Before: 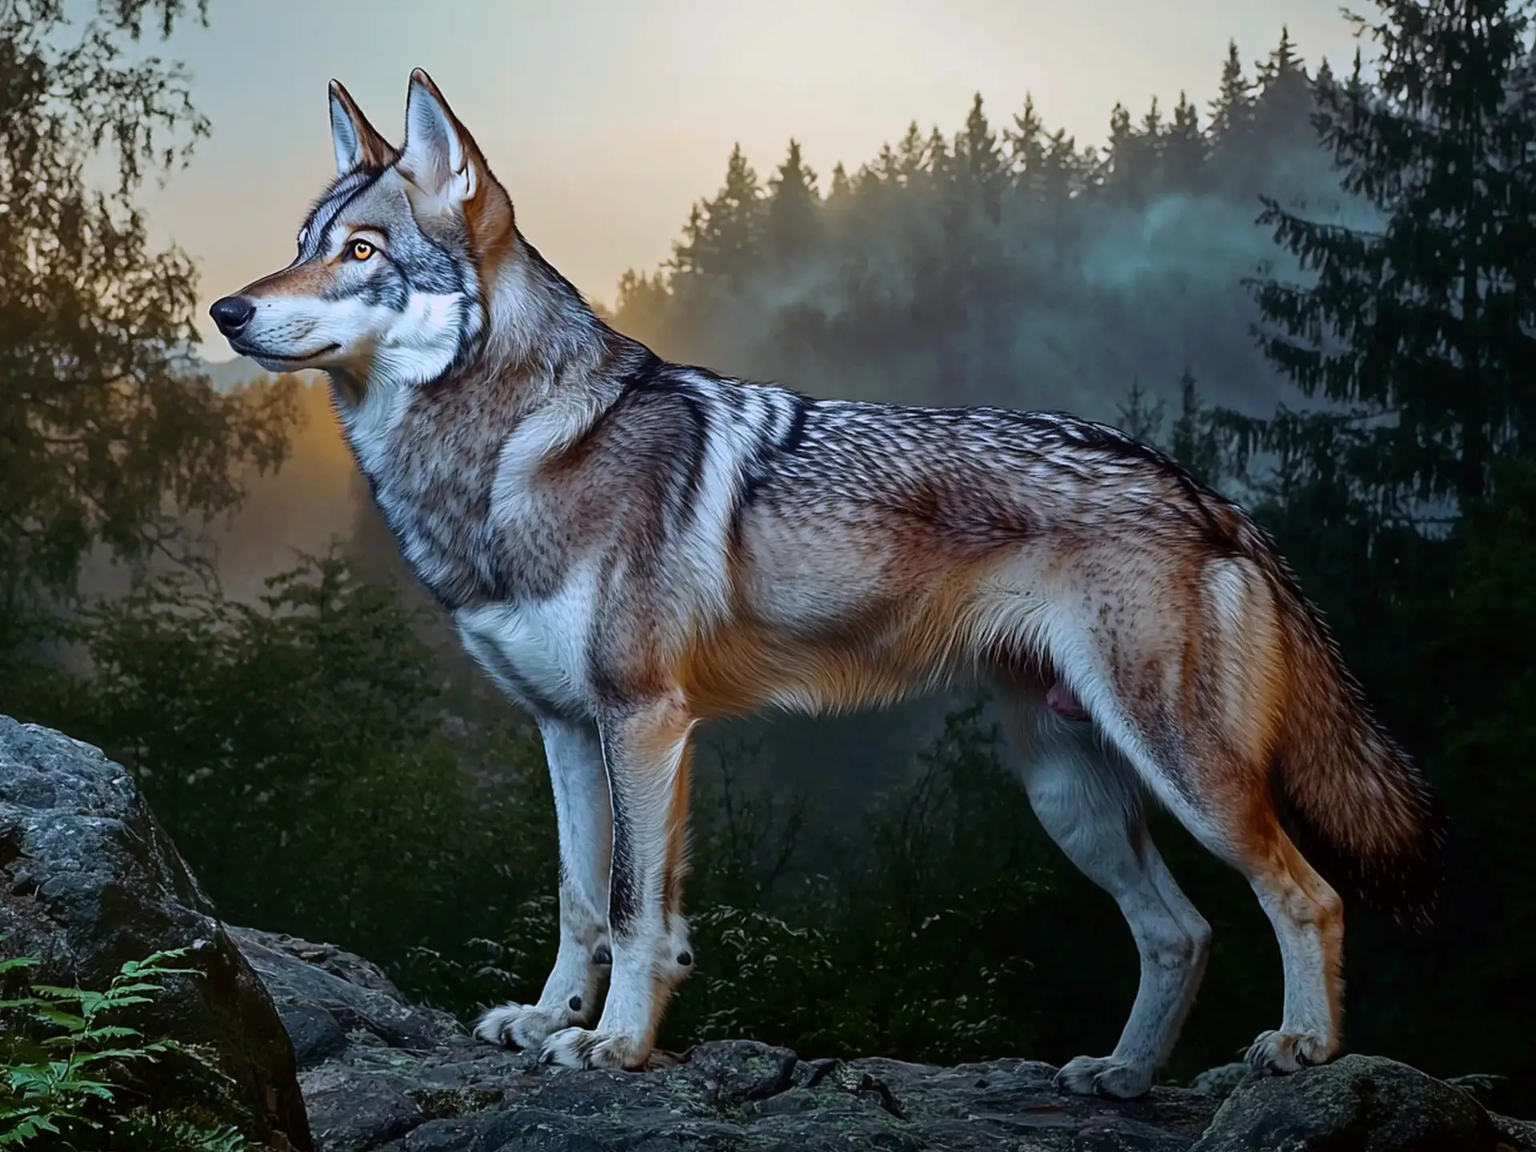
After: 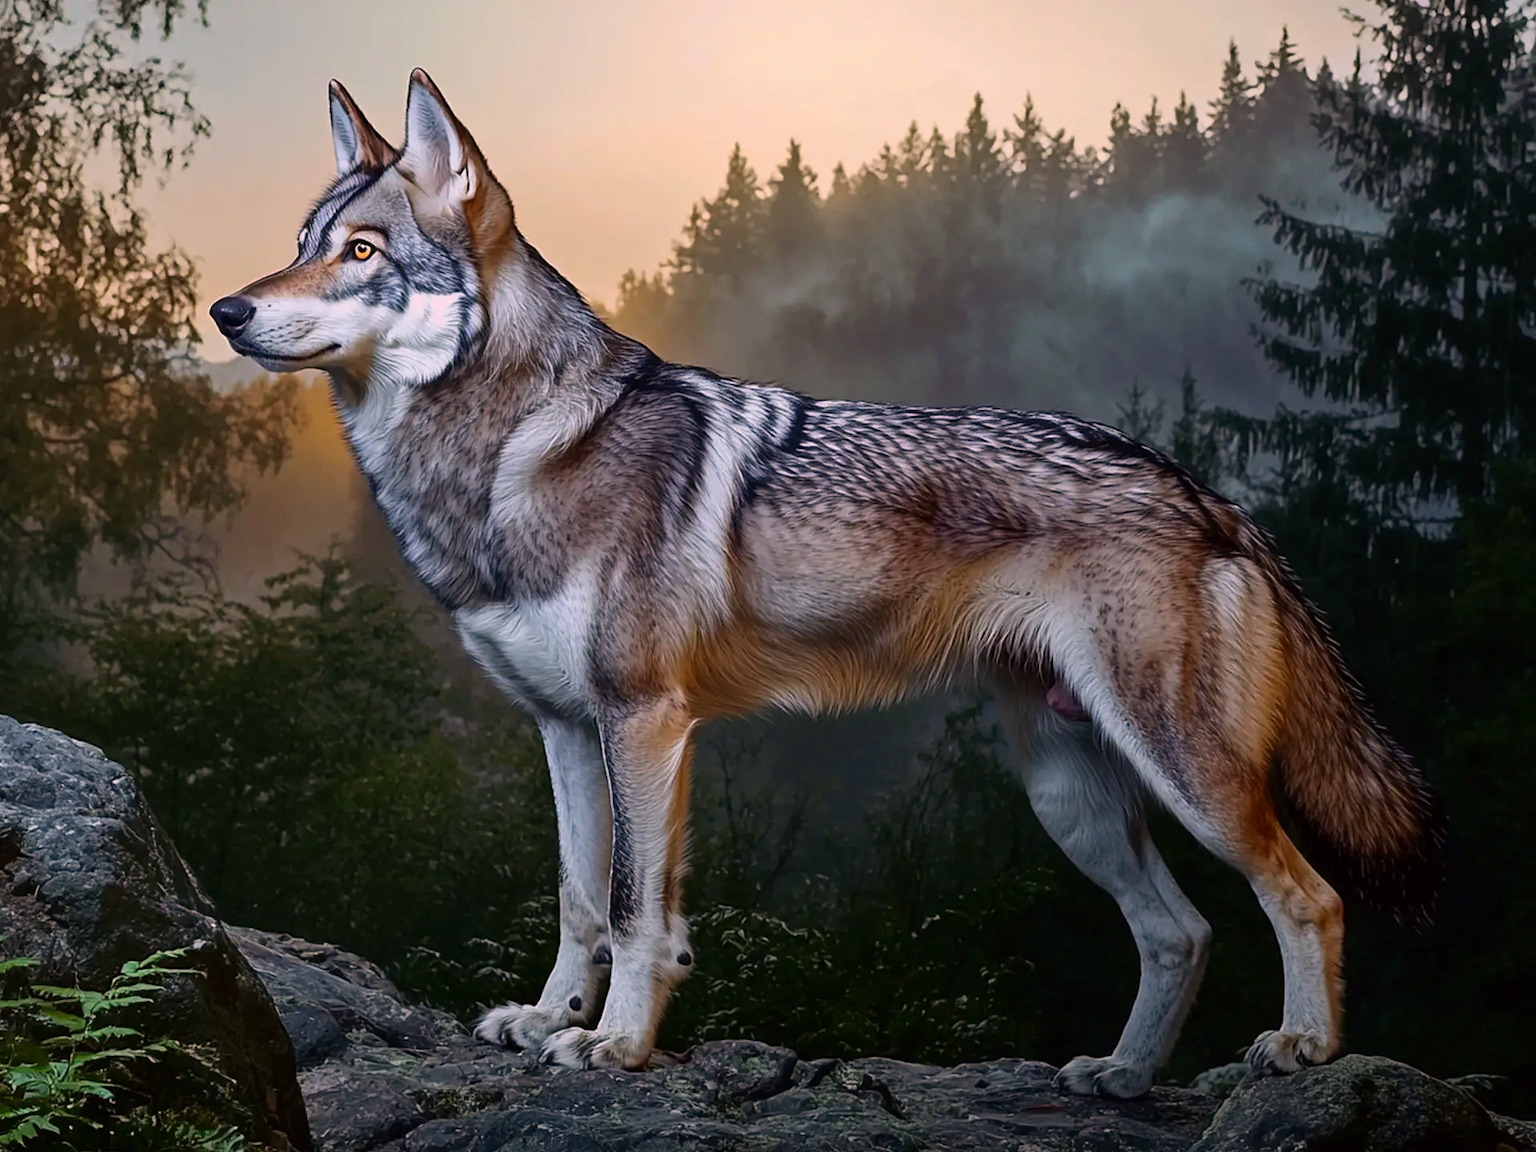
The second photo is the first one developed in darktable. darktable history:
color correction: highlights a* 11.77, highlights b* 11.79
